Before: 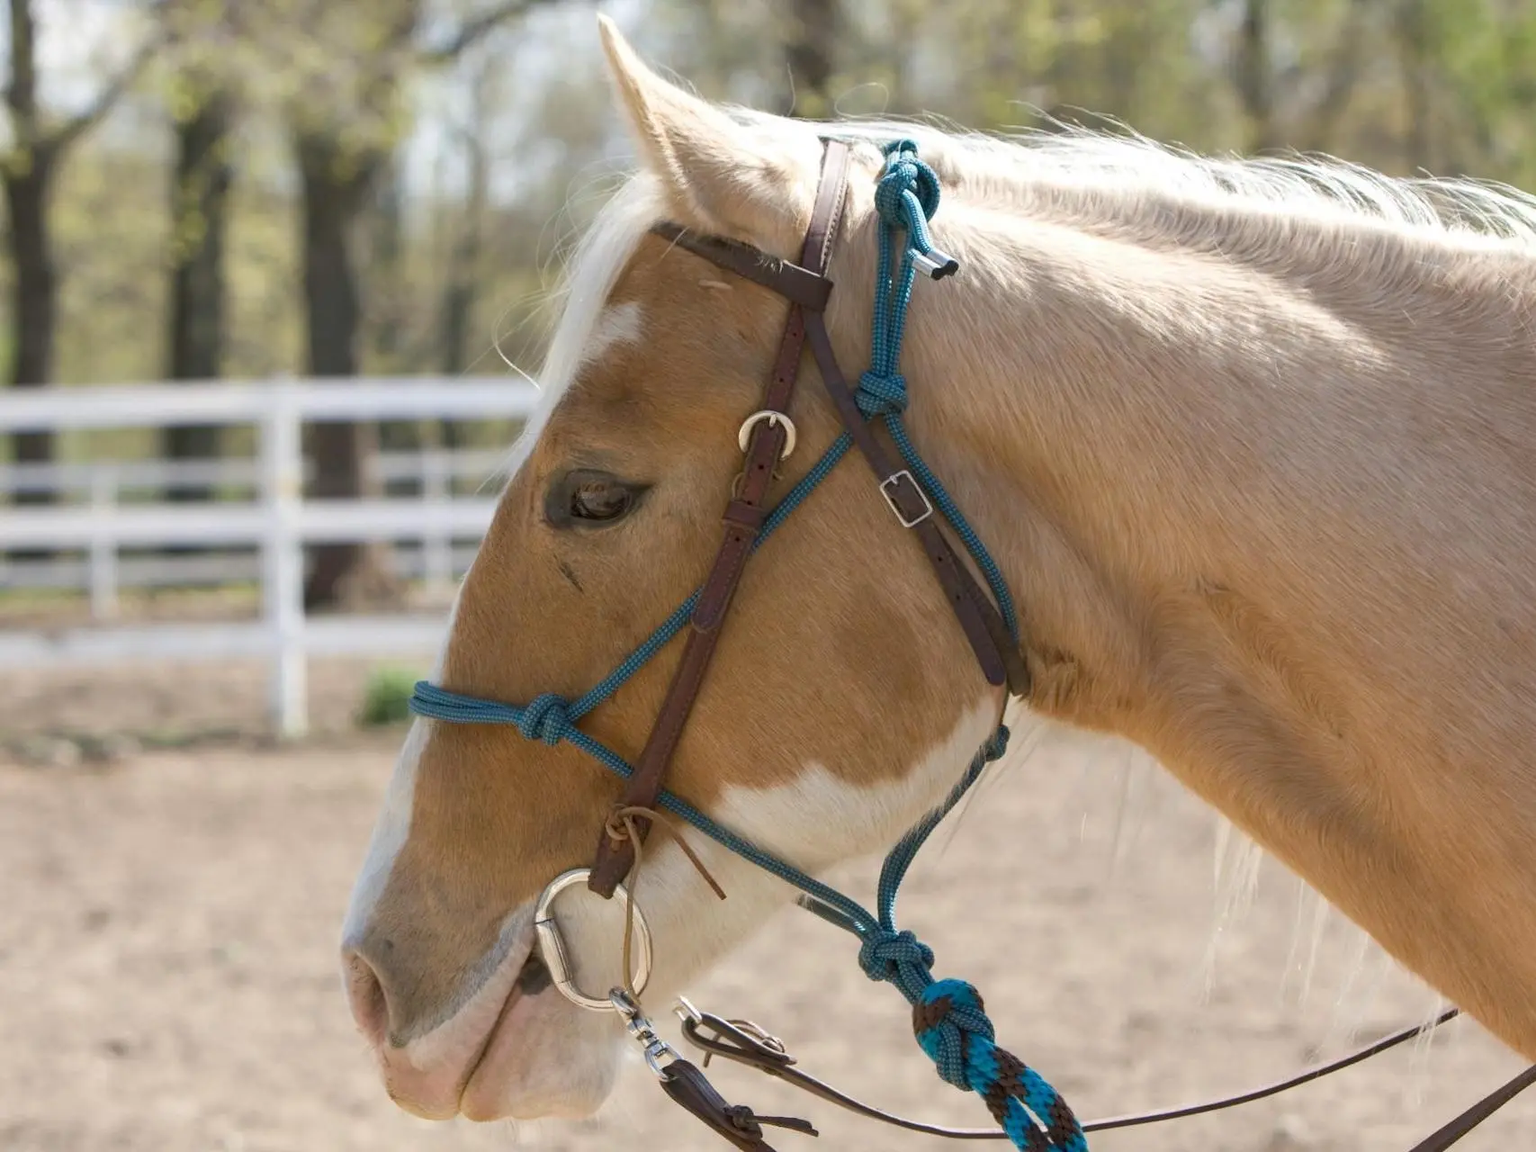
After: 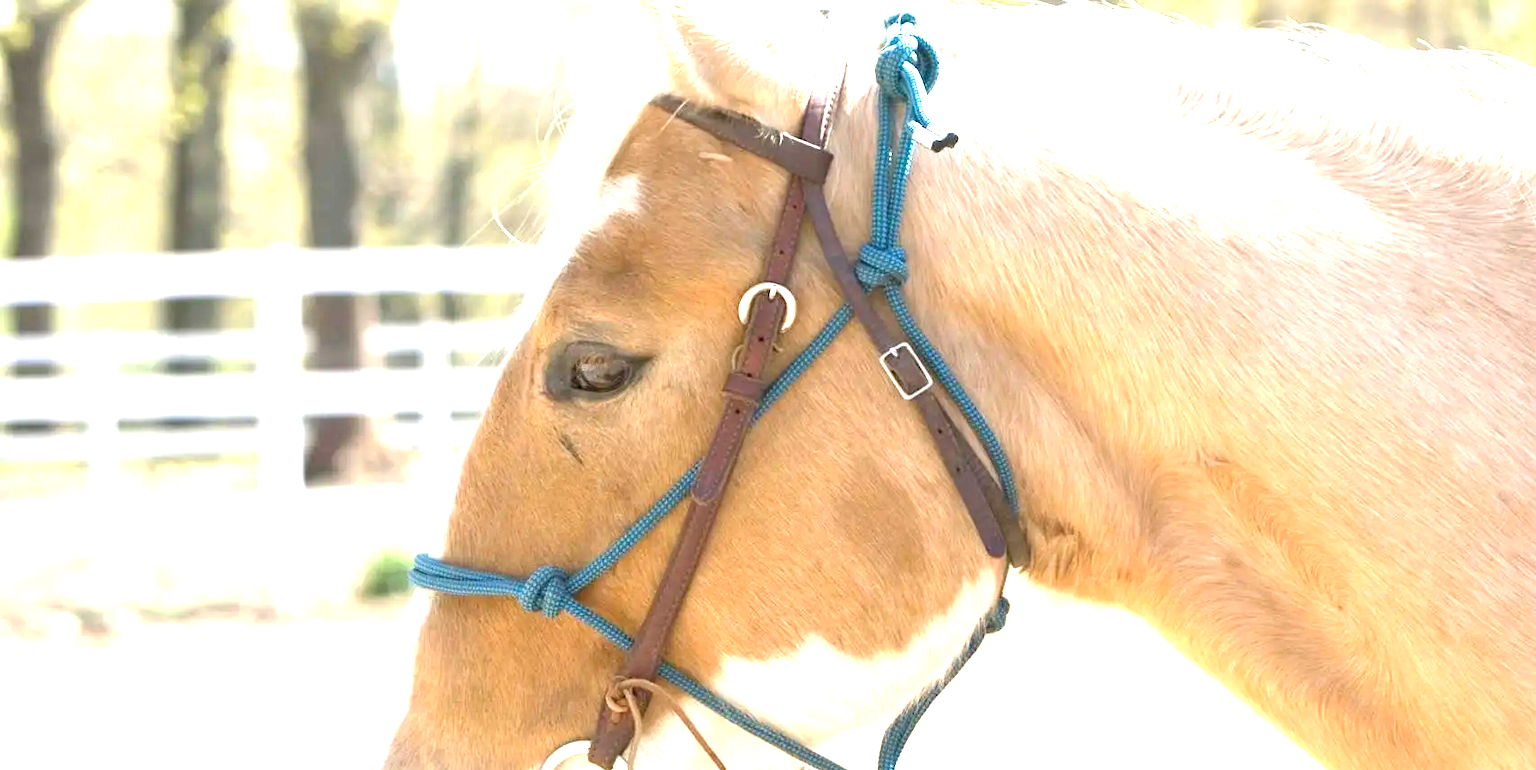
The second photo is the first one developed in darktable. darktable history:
crop: top 11.151%, bottom 21.972%
exposure: black level correction 0, exposure 1.99 EV, compensate highlight preservation false
